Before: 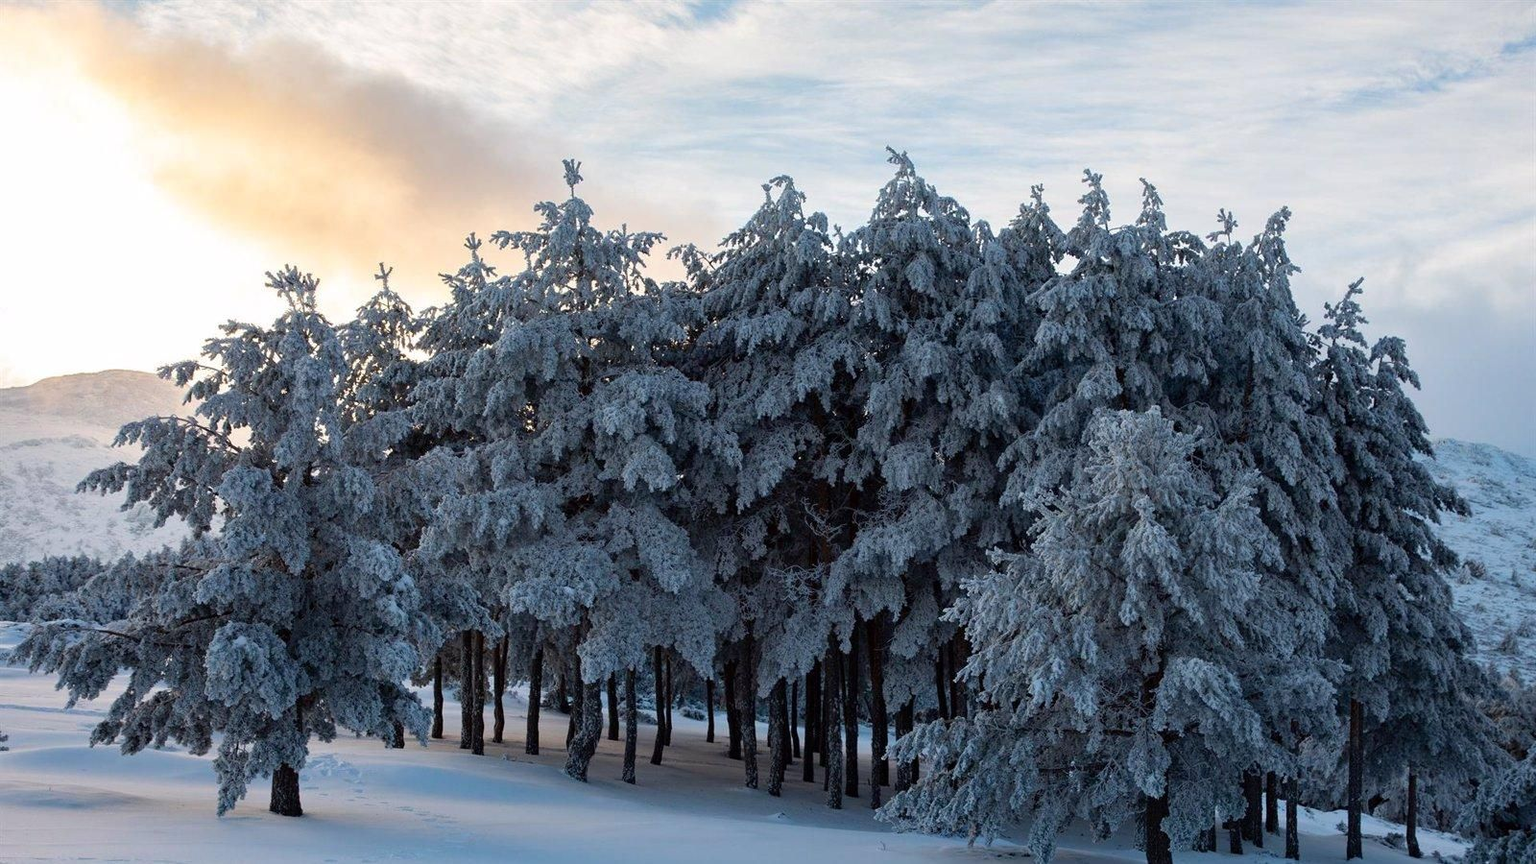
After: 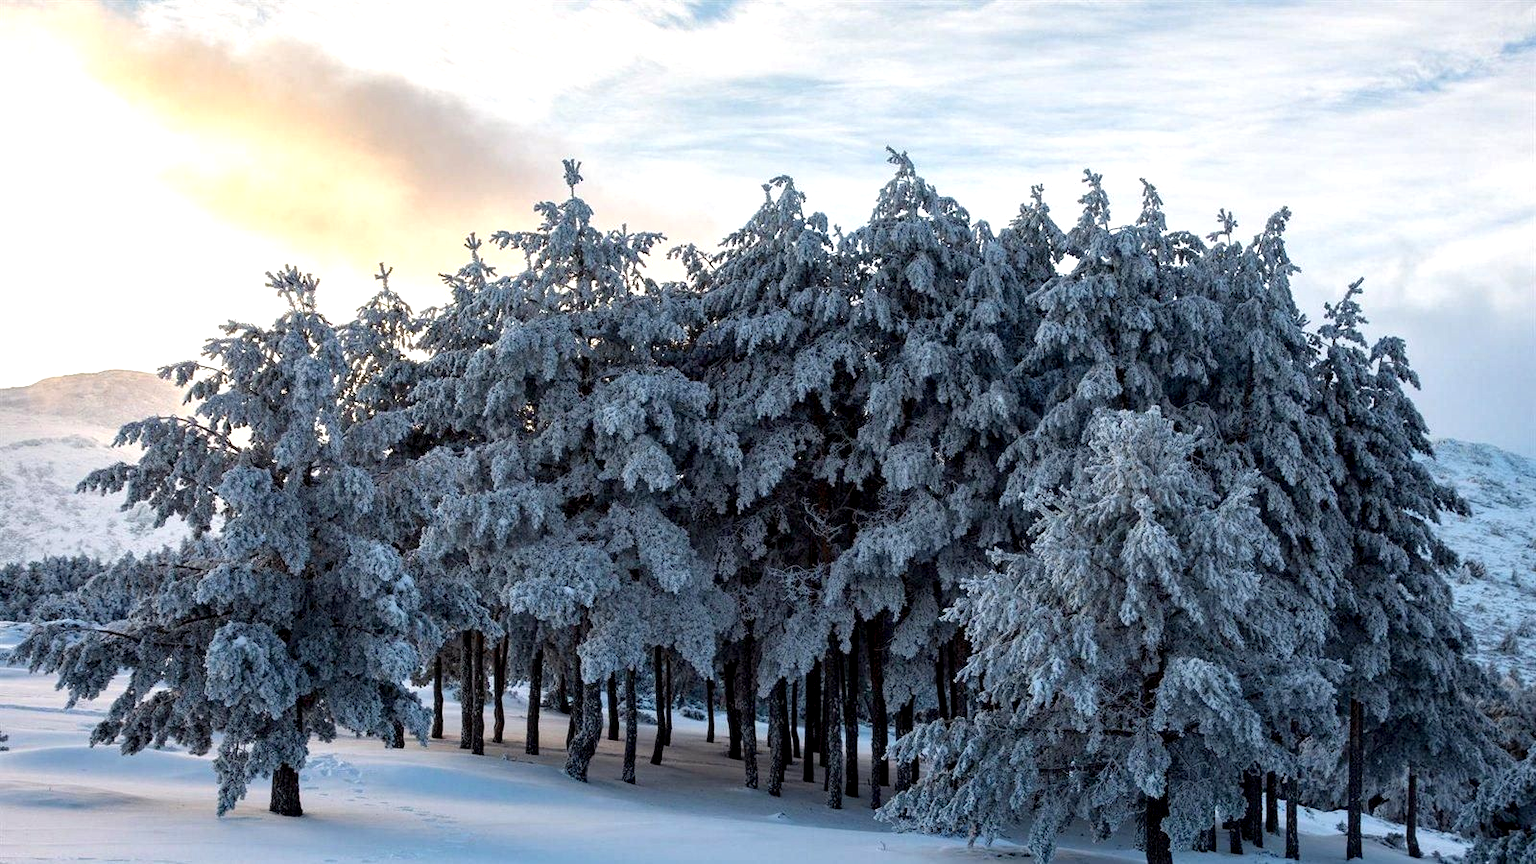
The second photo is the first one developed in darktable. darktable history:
exposure: exposure 0.376 EV, compensate highlight preservation false
local contrast: highlights 84%, shadows 81%
